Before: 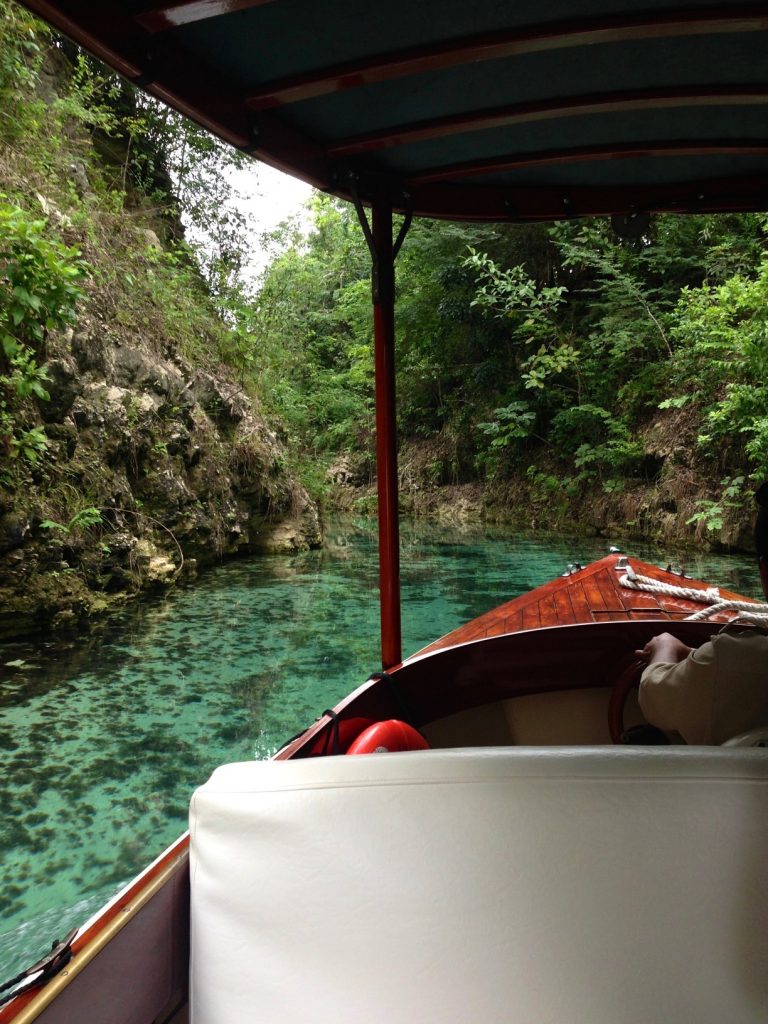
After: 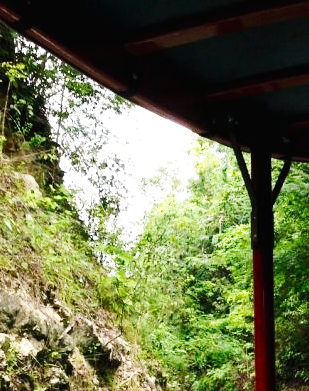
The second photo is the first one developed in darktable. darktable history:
crop: left 15.792%, top 5.431%, right 43.957%, bottom 56.343%
base curve: curves: ch0 [(0, 0.003) (0.001, 0.002) (0.006, 0.004) (0.02, 0.022) (0.048, 0.086) (0.094, 0.234) (0.162, 0.431) (0.258, 0.629) (0.385, 0.8) (0.548, 0.918) (0.751, 0.988) (1, 1)], preserve colors none
